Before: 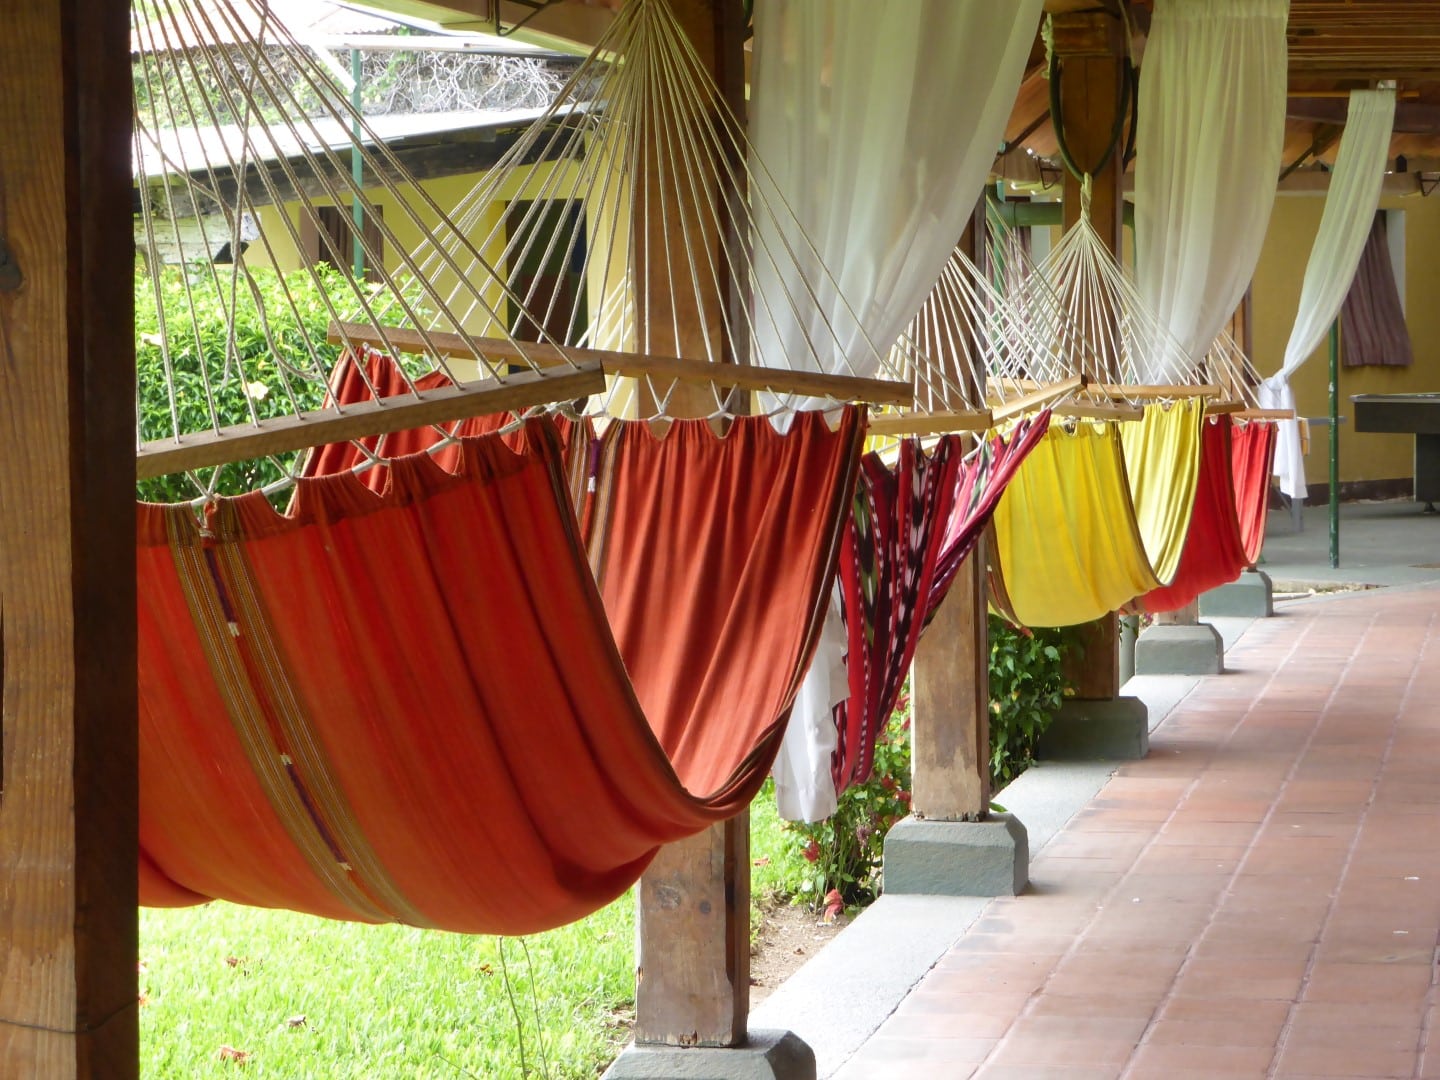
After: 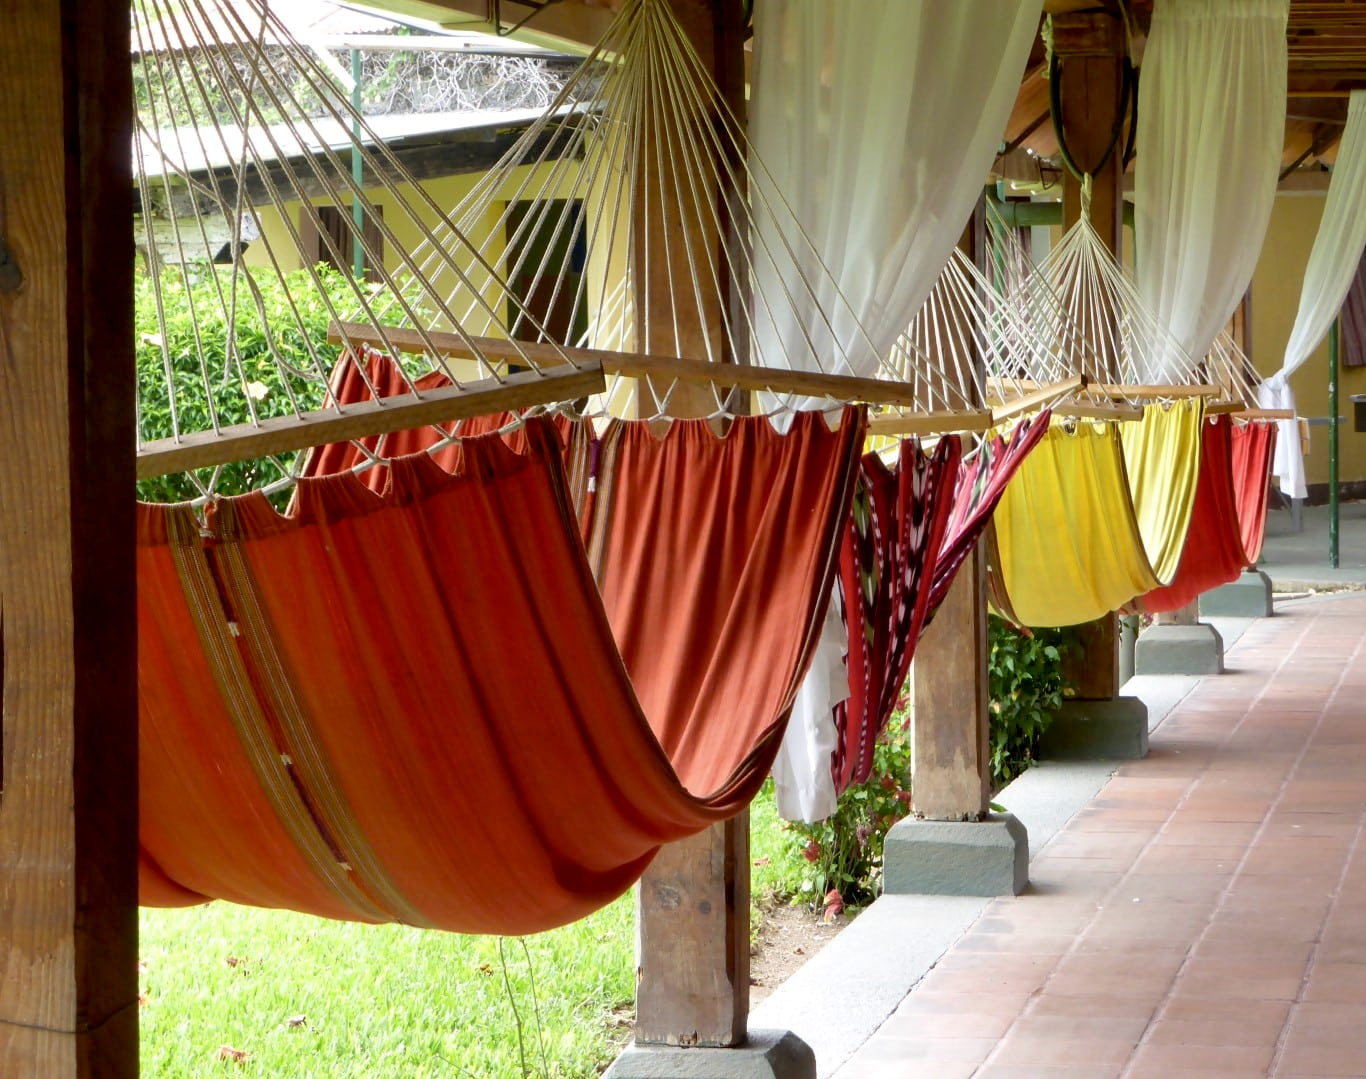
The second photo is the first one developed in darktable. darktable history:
crop and rotate: left 0%, right 5.088%
color zones: curves: ch1 [(0, 0.469) (0.01, 0.469) (0.12, 0.446) (0.248, 0.469) (0.5, 0.5) (0.748, 0.5) (0.99, 0.469) (1, 0.469)]
exposure: black level correction 0.009, exposure 0.016 EV, compensate highlight preservation false
